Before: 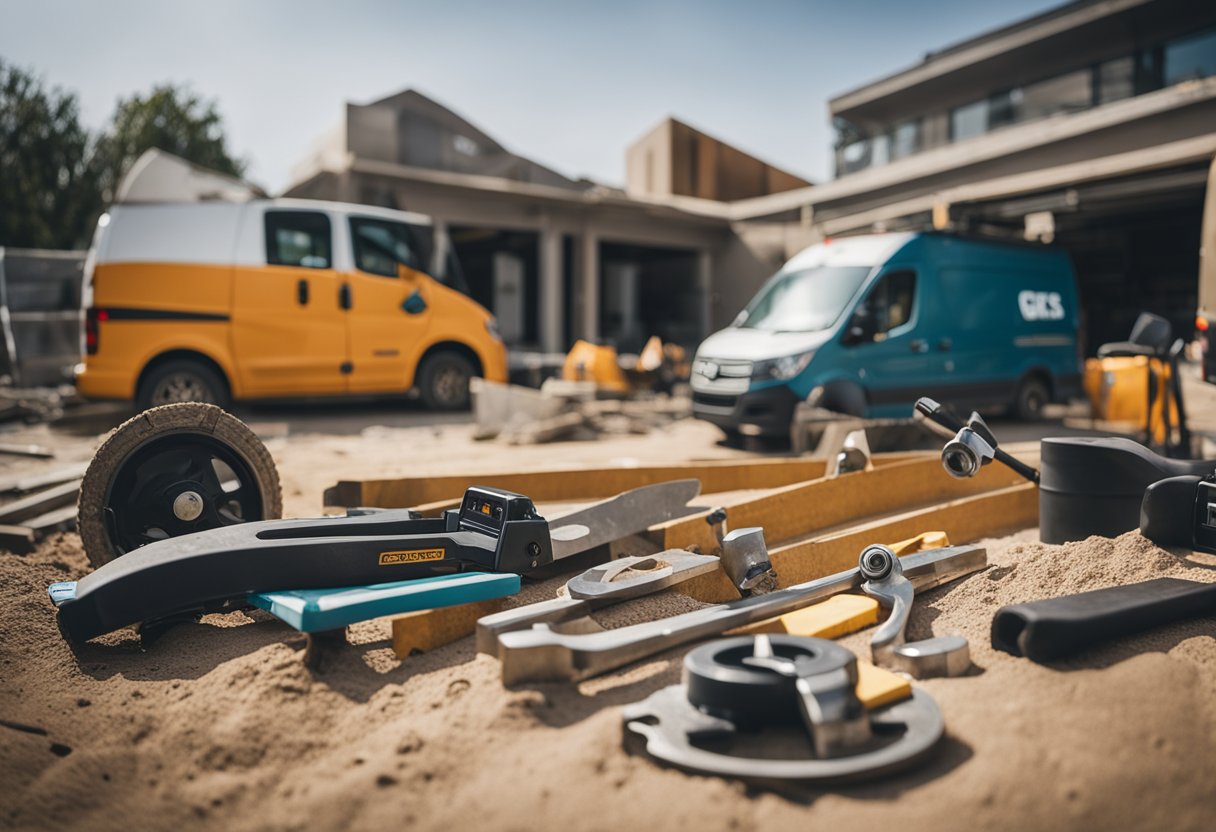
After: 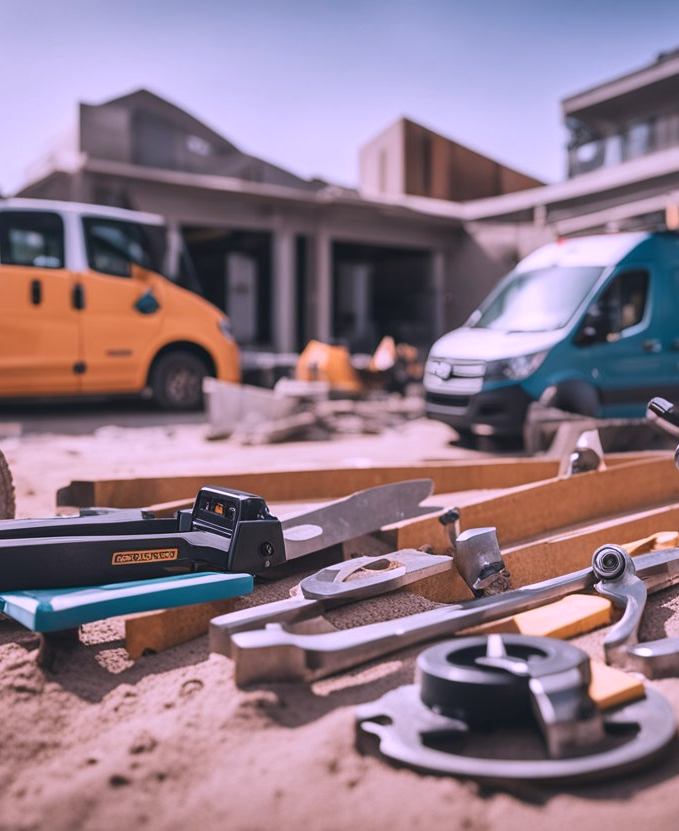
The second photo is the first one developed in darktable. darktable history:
crop: left 21.996%, right 22.139%, bottom 0.014%
color correction: highlights a* 15.14, highlights b* -25.3
shadows and highlights: white point adjustment 0.068, highlights color adjustment 73.29%, soften with gaussian
